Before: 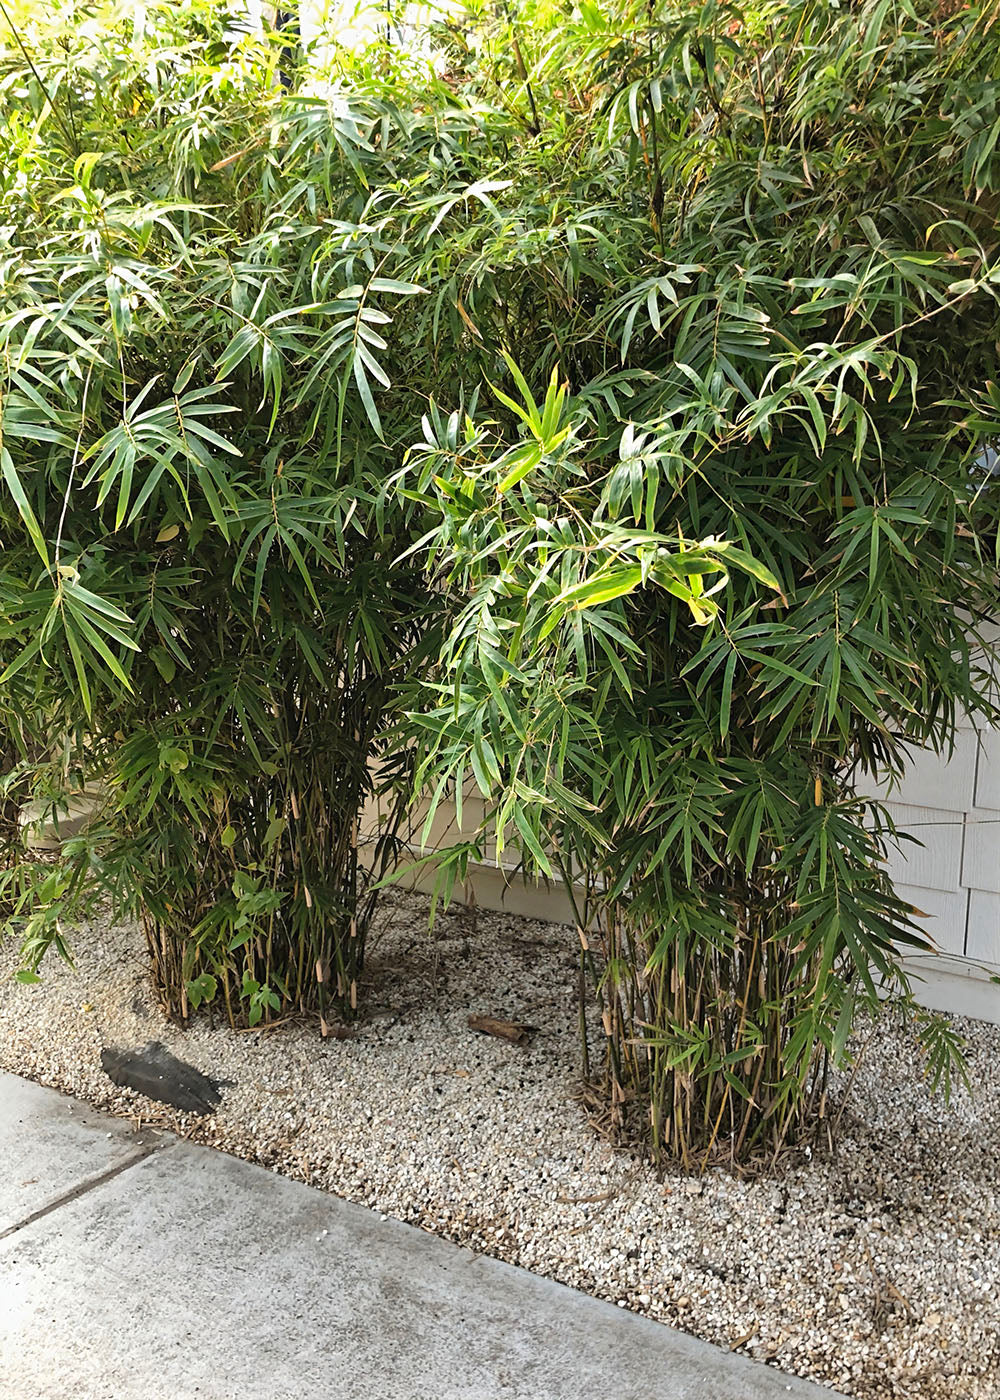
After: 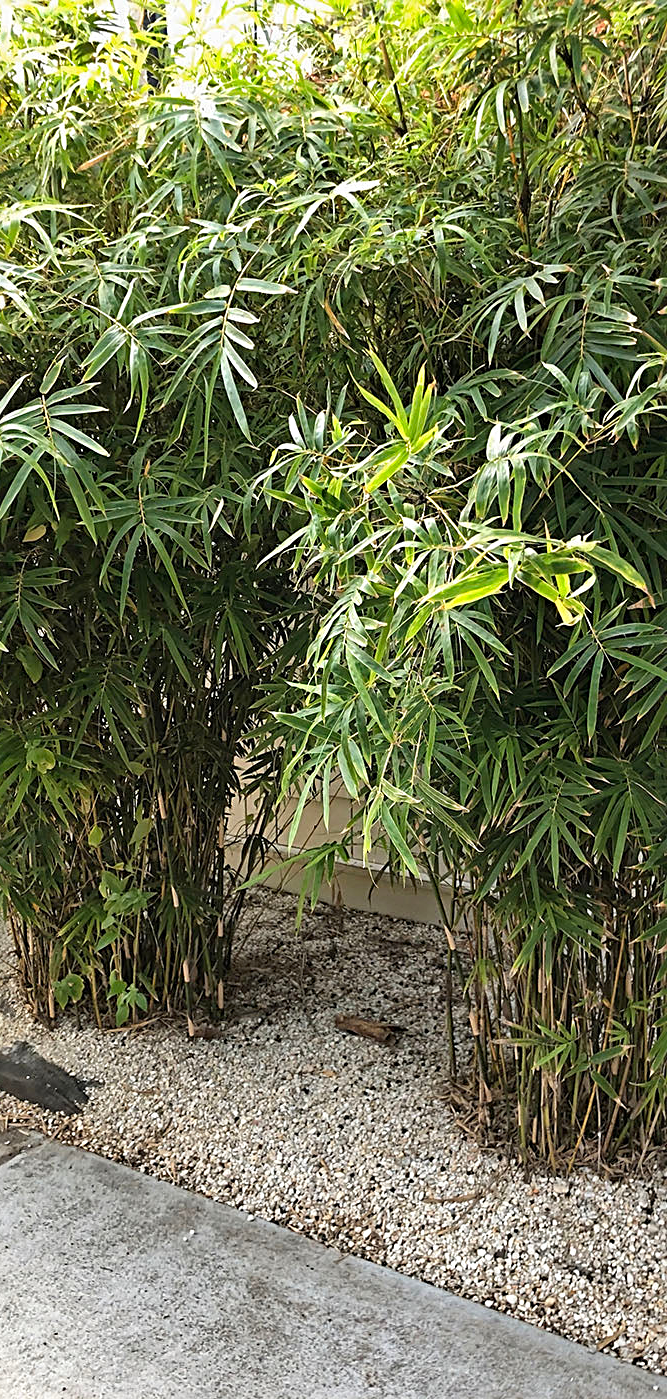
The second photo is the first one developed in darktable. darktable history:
sharpen: radius 2.52, amount 0.325
haze removal: compatibility mode true, adaptive false
crop and rotate: left 13.335%, right 19.96%
